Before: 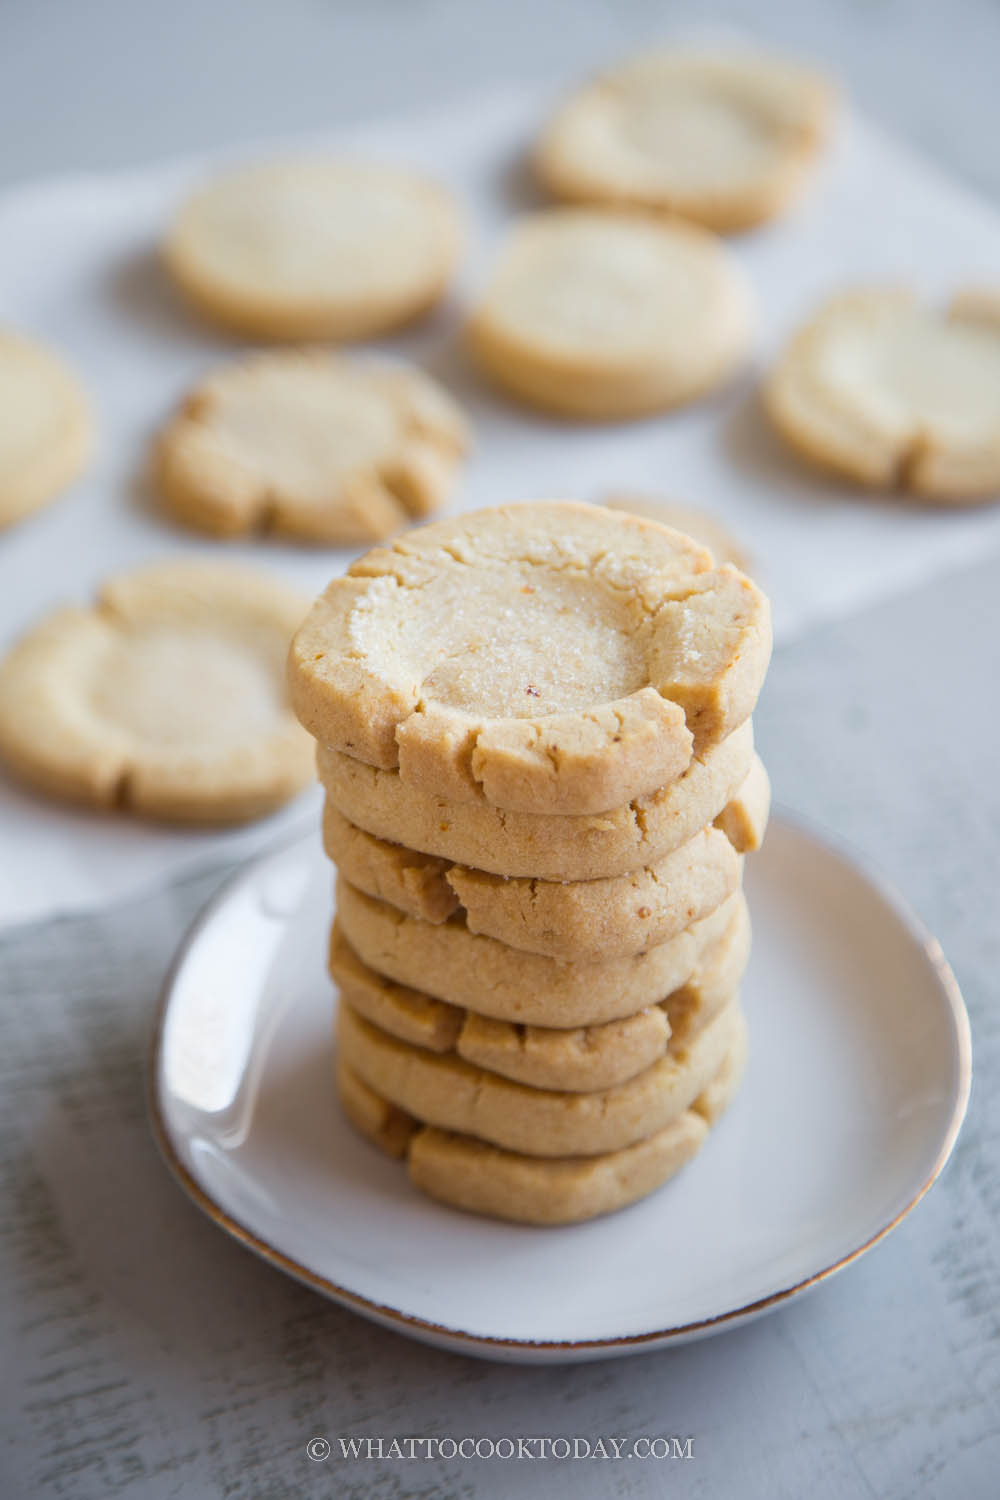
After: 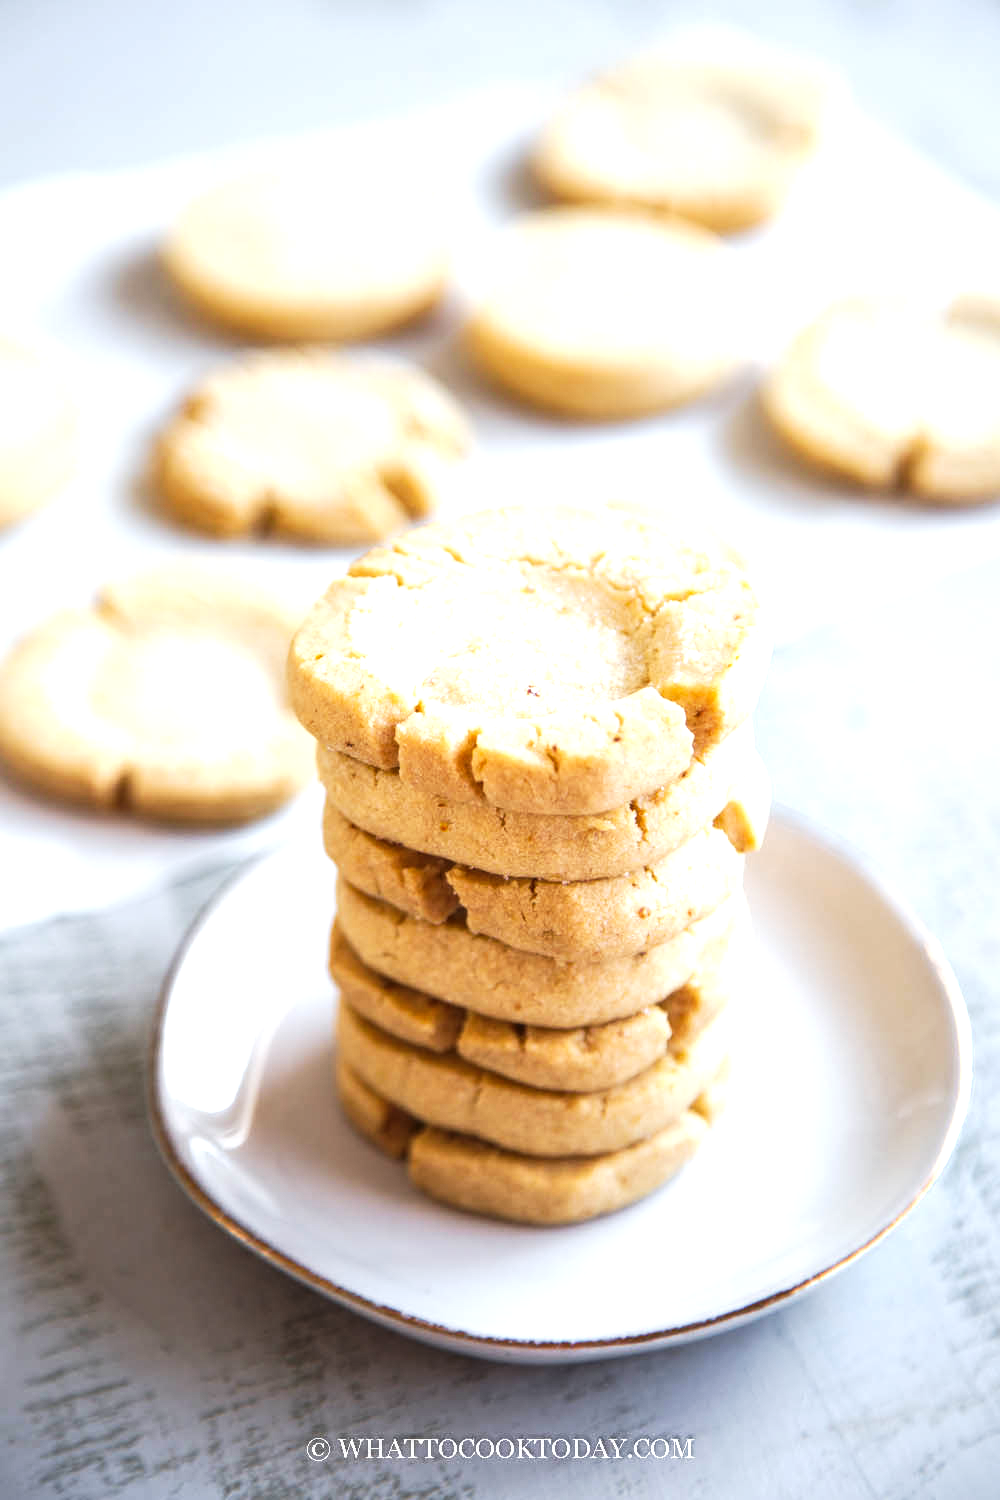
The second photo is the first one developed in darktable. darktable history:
tone curve: curves: ch0 [(0.016, 0.011) (0.204, 0.146) (0.515, 0.476) (0.78, 0.795) (1, 0.981)], preserve colors none
exposure: black level correction -0.005, exposure 1.008 EV, compensate exposure bias true, compensate highlight preservation false
local contrast: detail 130%
